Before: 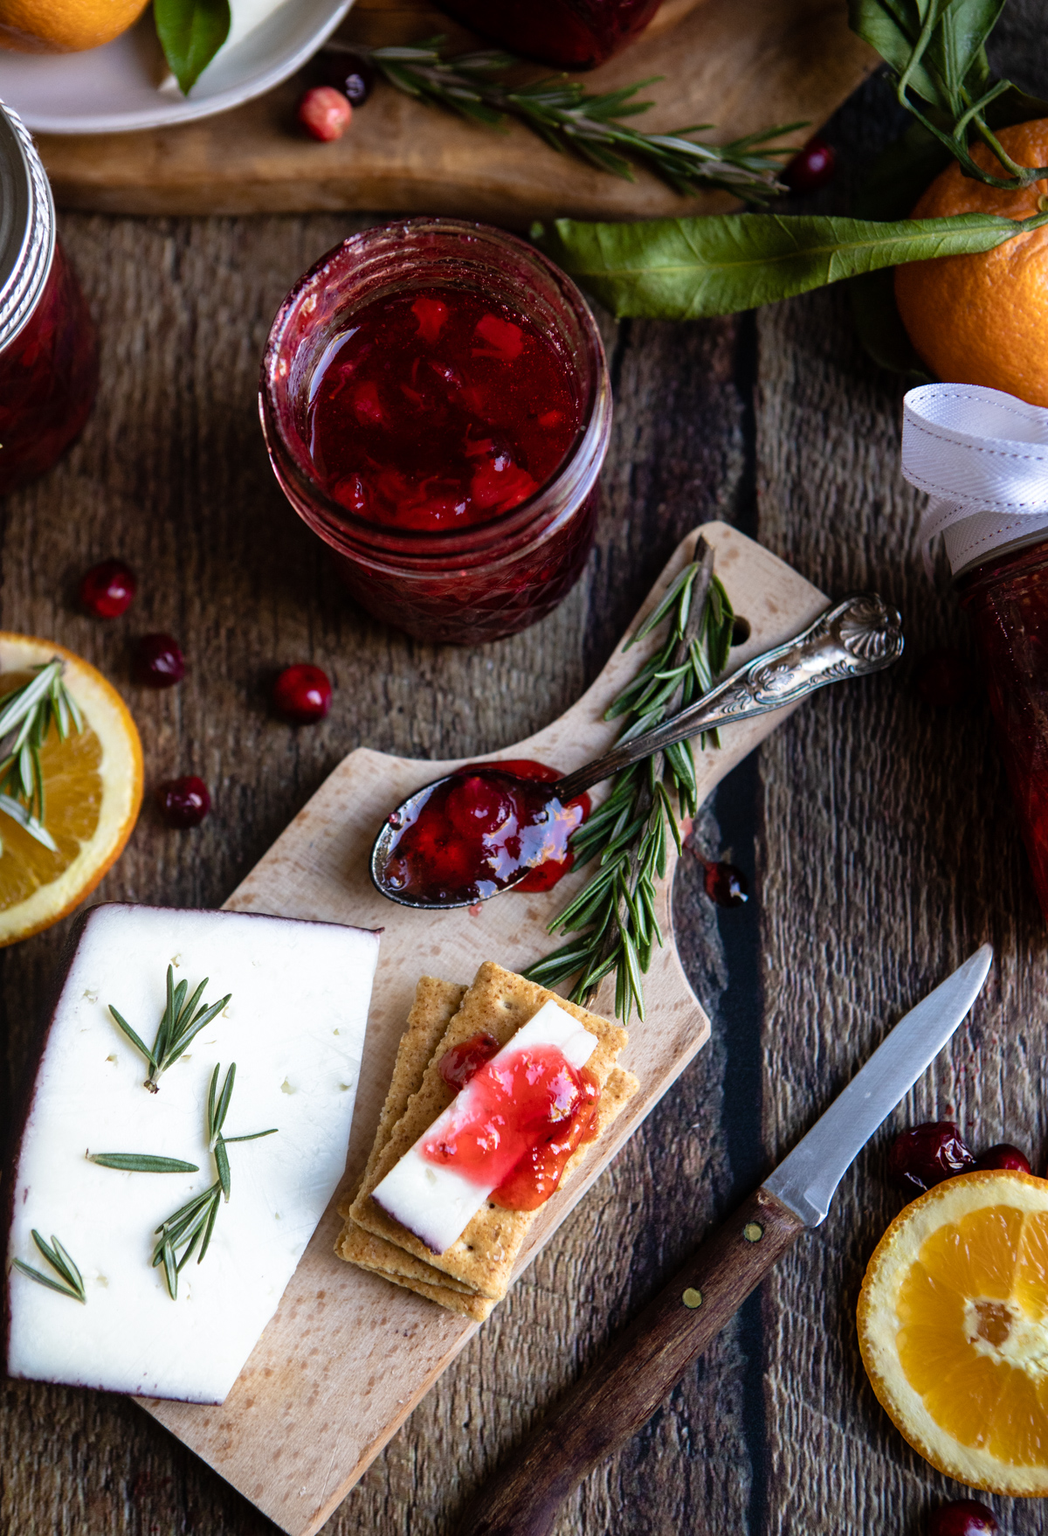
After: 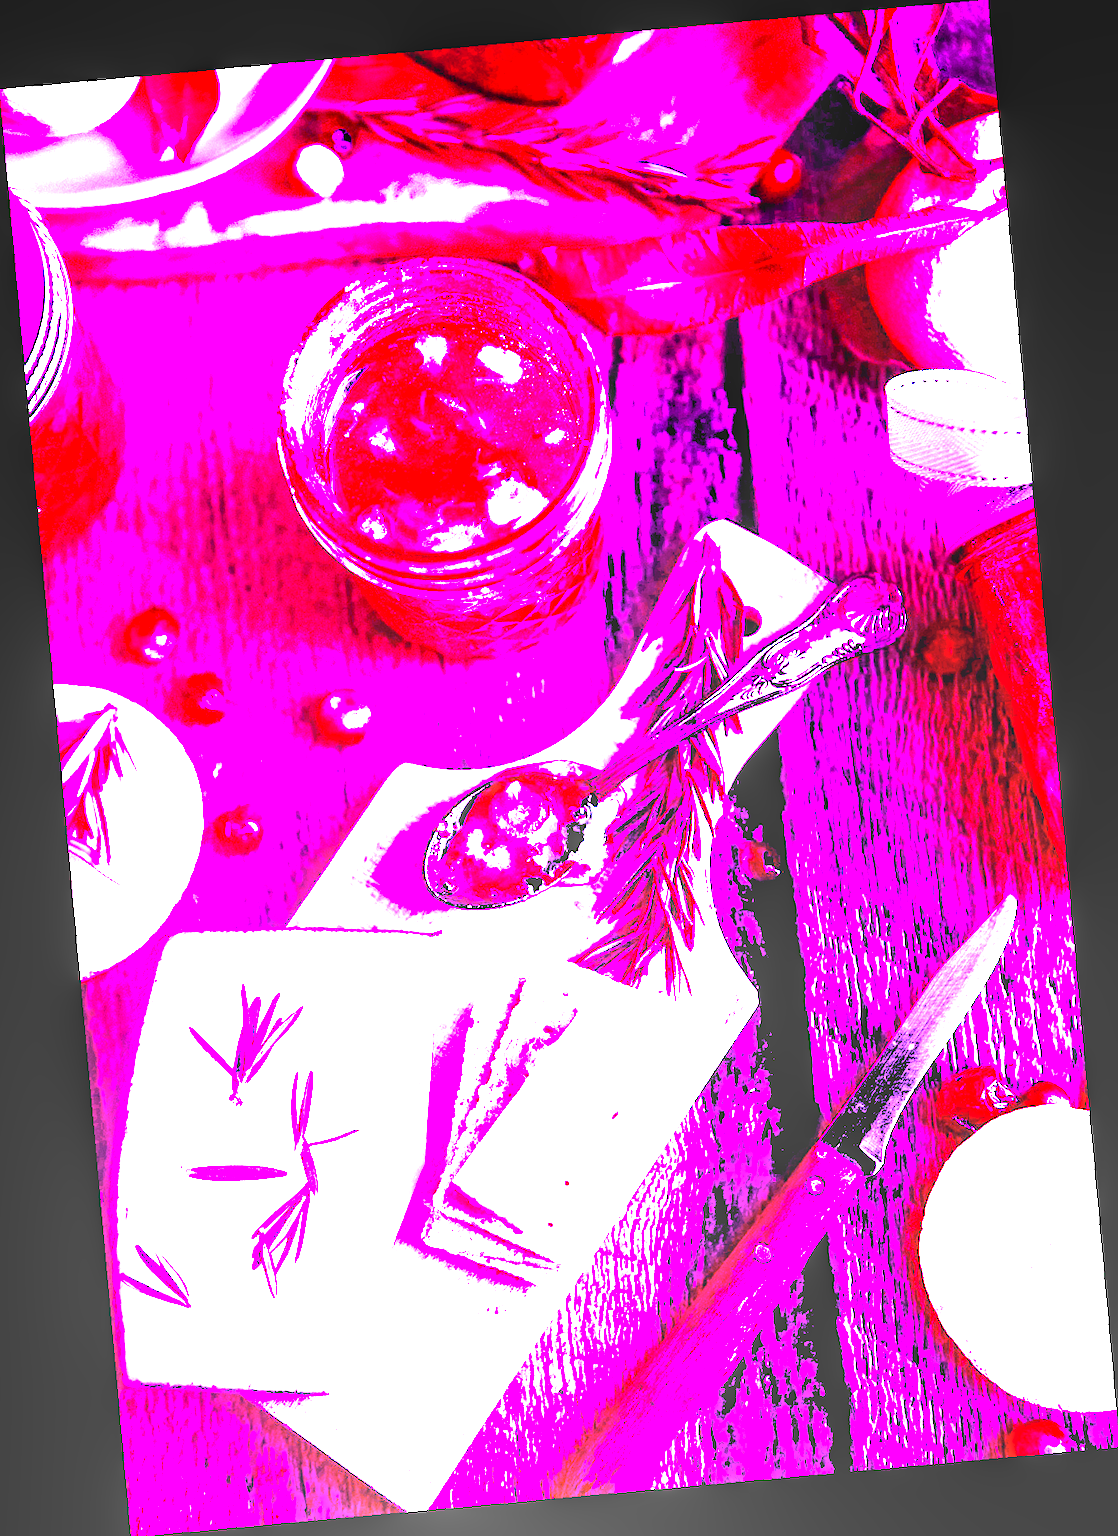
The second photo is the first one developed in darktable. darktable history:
color calibration: output R [1.422, -0.35, -0.252, 0], output G [-0.238, 1.259, -0.084, 0], output B [-0.081, -0.196, 1.58, 0], output brightness [0.49, 0.671, -0.57, 0], illuminant same as pipeline (D50), adaptation none (bypass), saturation algorithm version 1 (2020)
rotate and perspective: rotation -5.2°, automatic cropping off
white balance: red 8, blue 8
local contrast: on, module defaults
